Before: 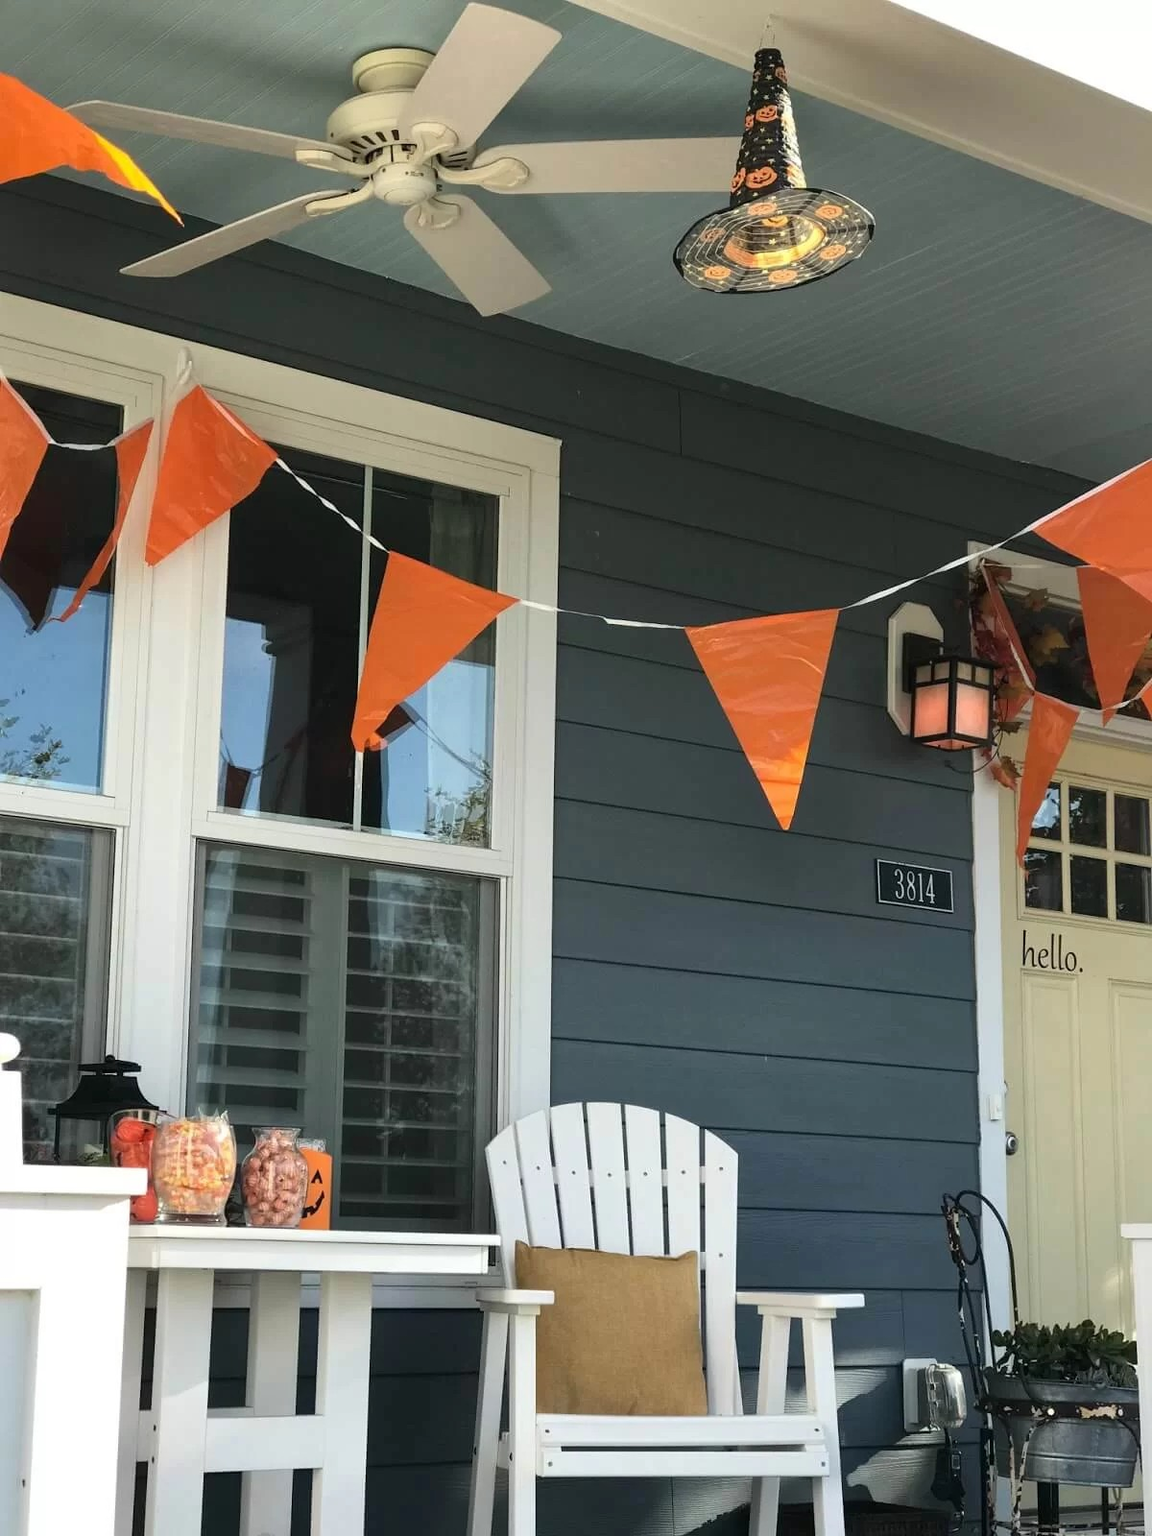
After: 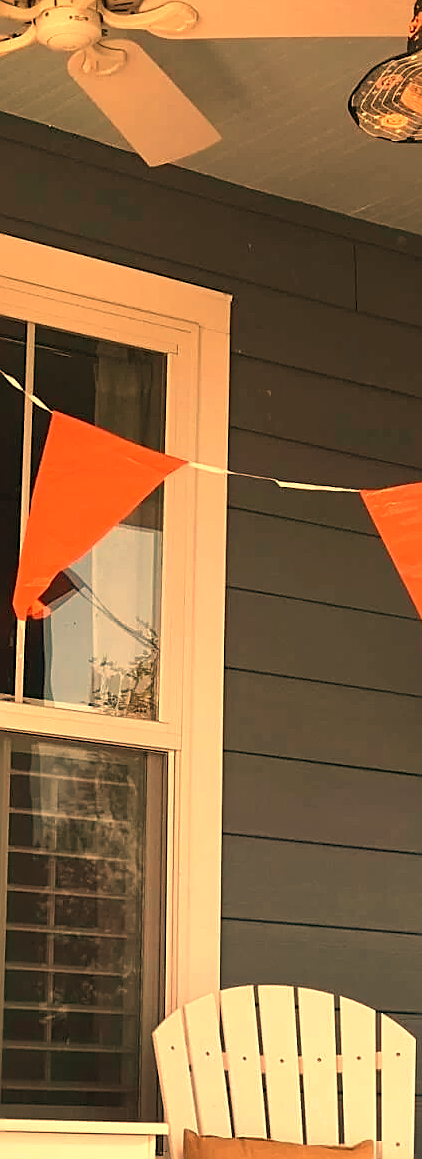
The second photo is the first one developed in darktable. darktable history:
shadows and highlights: shadows 25, highlights -25
crop and rotate: left 29.476%, top 10.214%, right 35.32%, bottom 17.333%
white balance: red 1.467, blue 0.684
sharpen: on, module defaults
